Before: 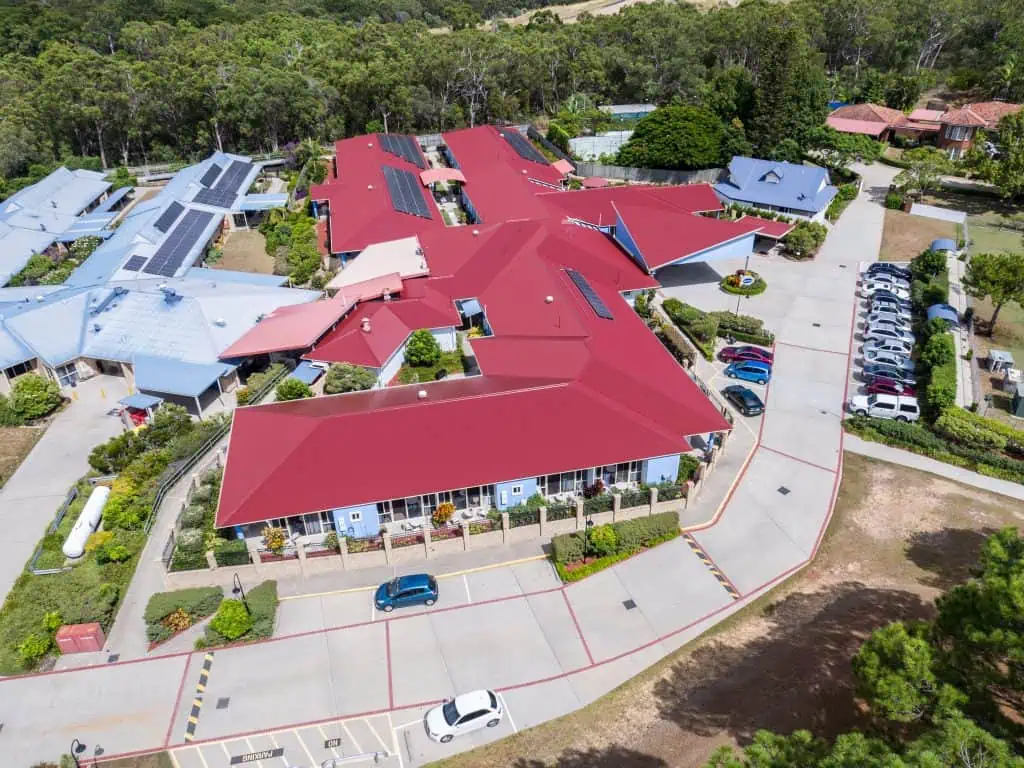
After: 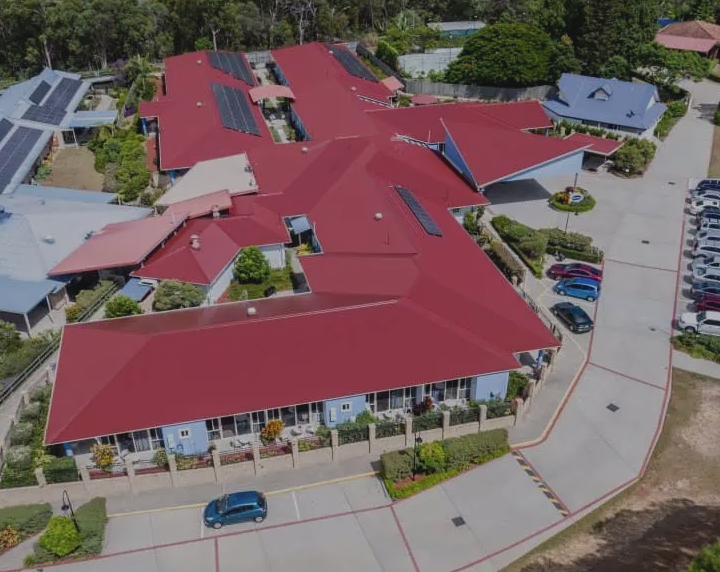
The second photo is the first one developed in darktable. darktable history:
crop and rotate: left 16.704%, top 10.827%, right 12.975%, bottom 14.605%
exposure: exposure -0.901 EV, compensate highlight preservation false
contrast brightness saturation: contrast -0.095, saturation -0.097
